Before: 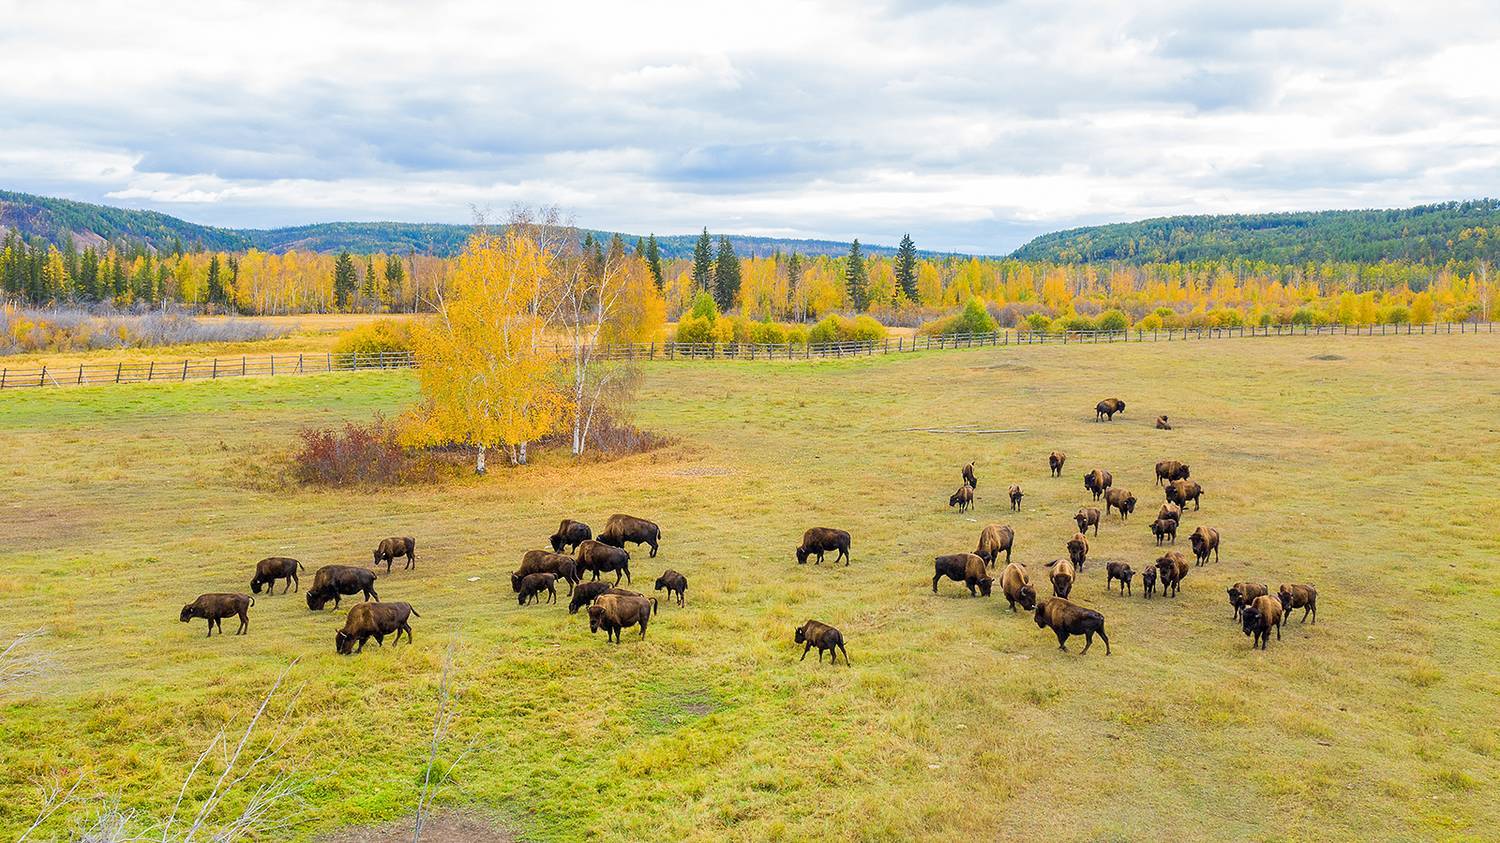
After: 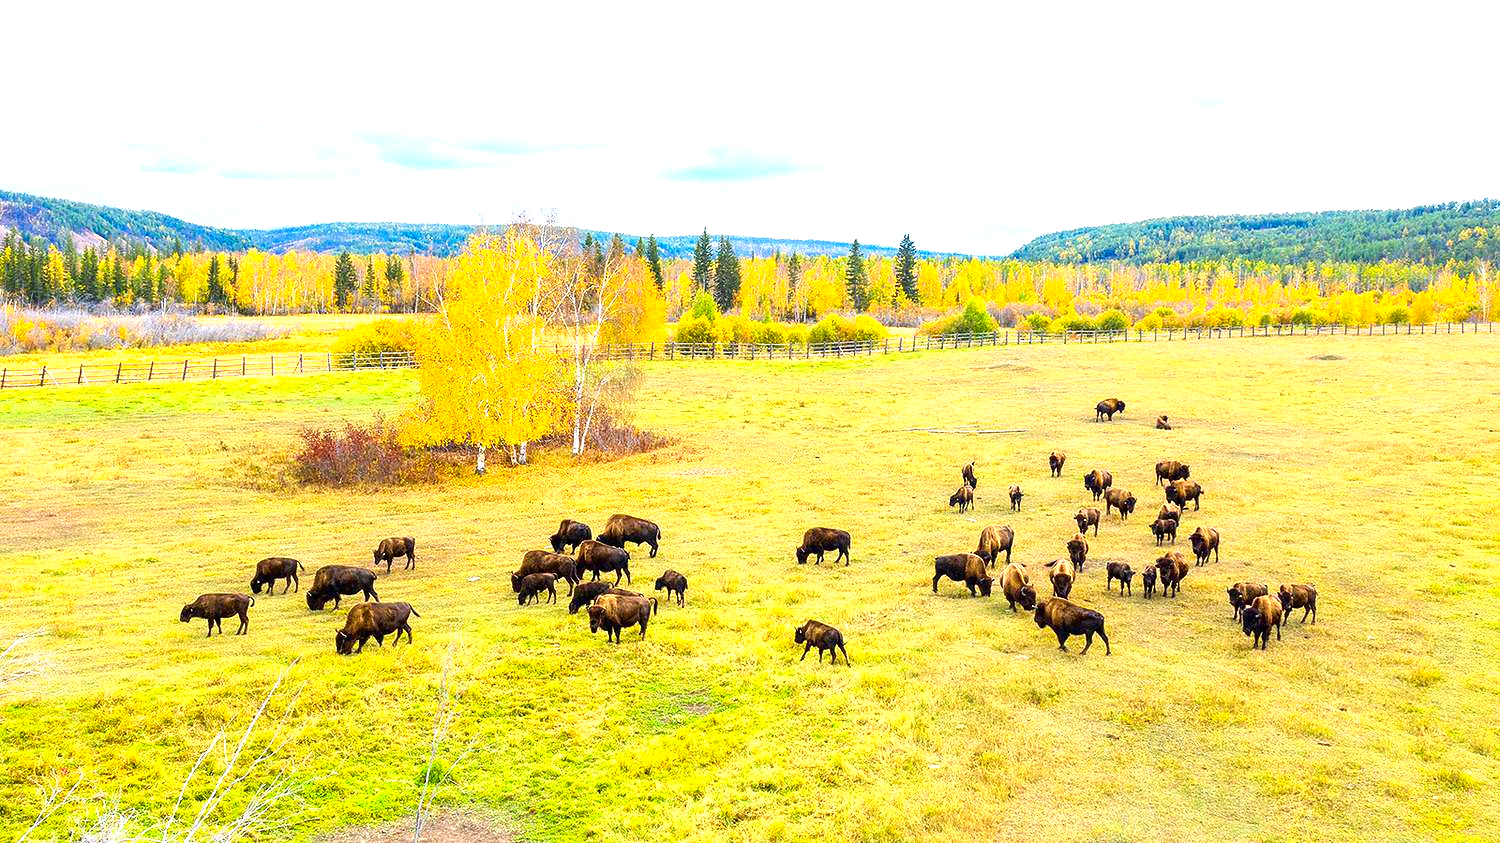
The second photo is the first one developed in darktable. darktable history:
contrast brightness saturation: contrast 0.124, brightness -0.122, saturation 0.203
exposure: exposure 1 EV, compensate exposure bias true, compensate highlight preservation false
